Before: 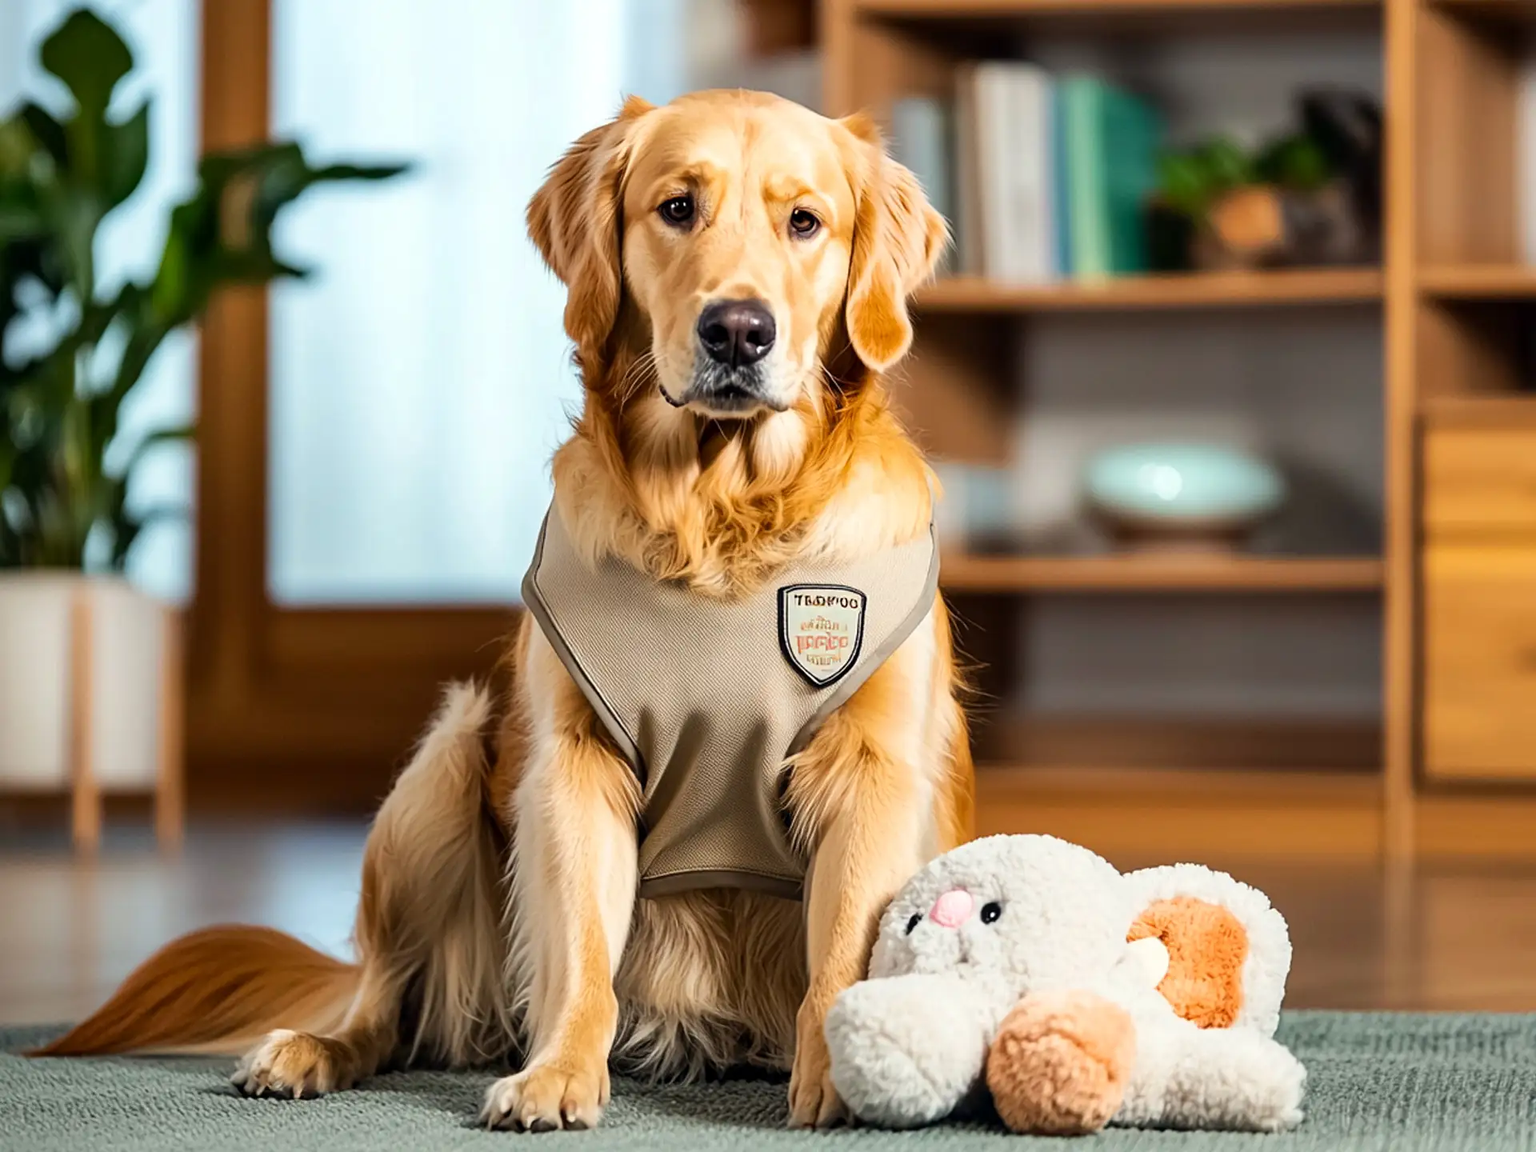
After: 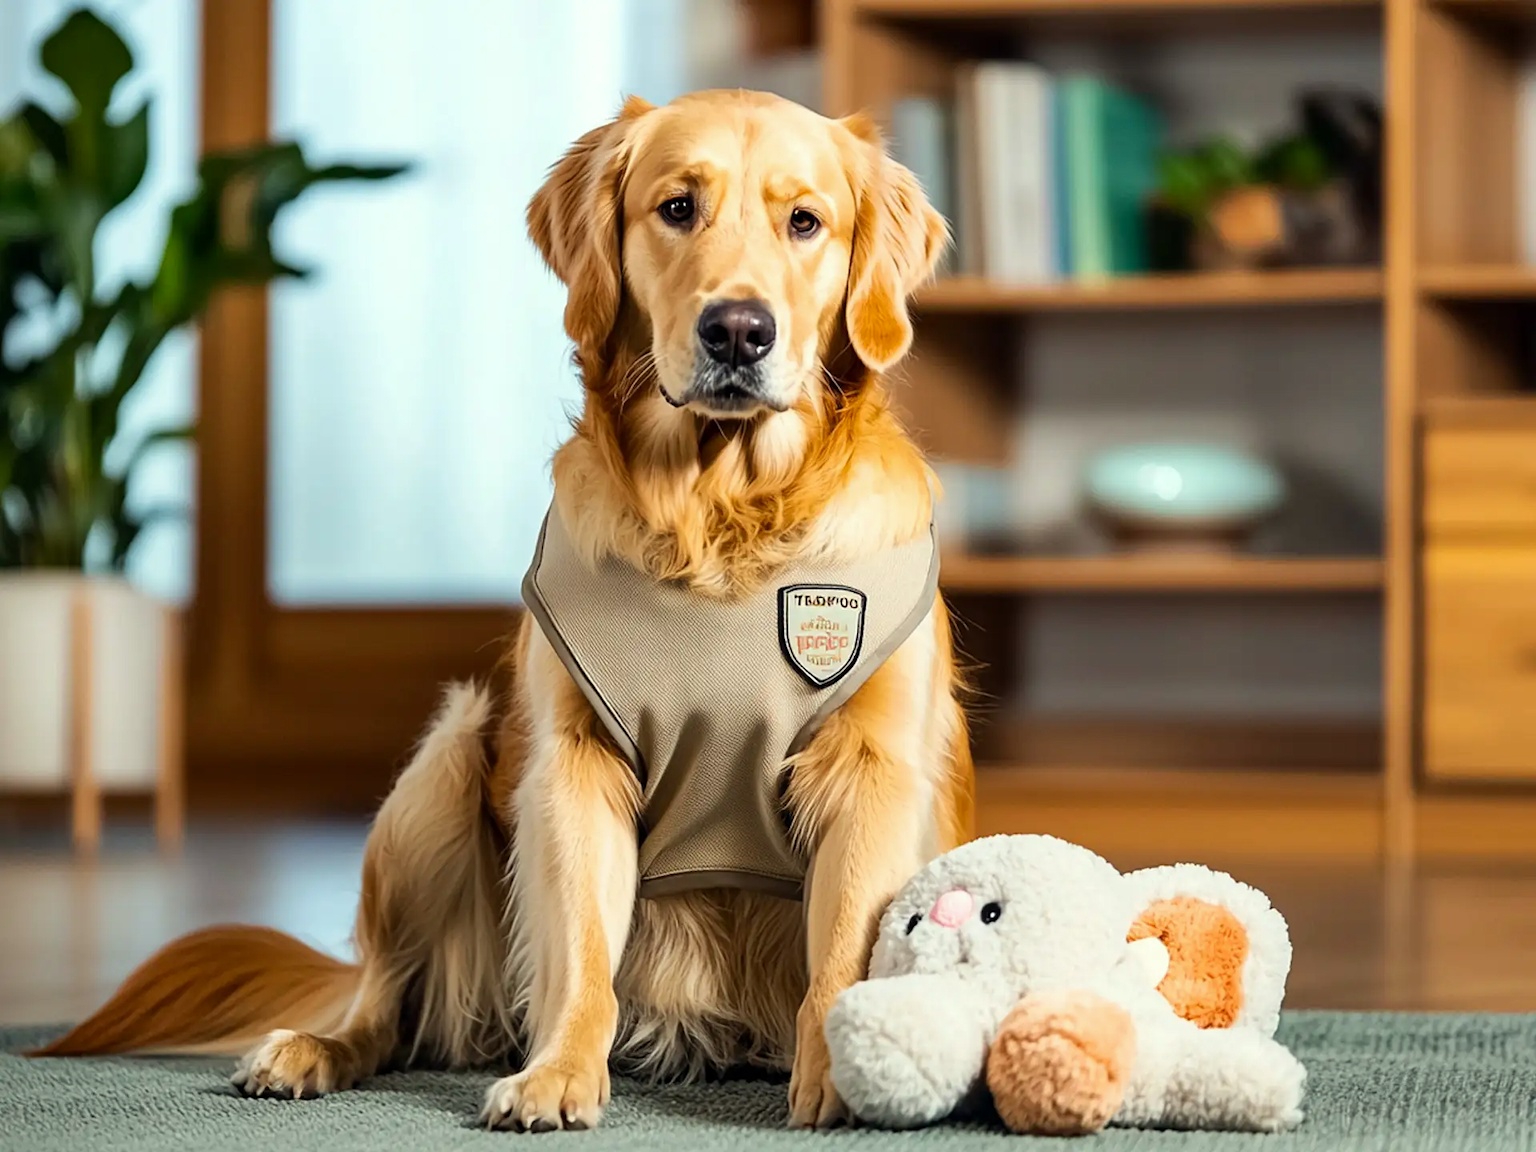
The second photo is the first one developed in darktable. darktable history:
color correction: highlights a* -2.5, highlights b* 2.57
